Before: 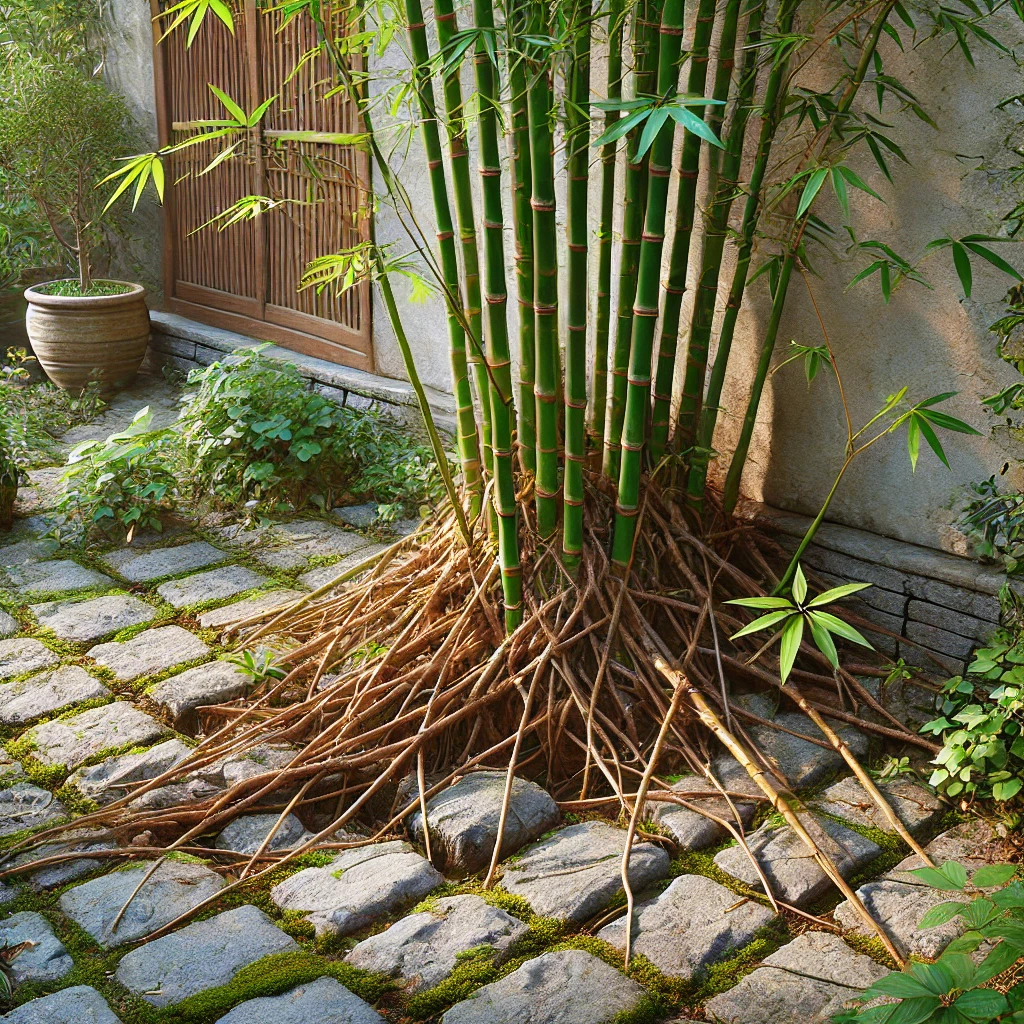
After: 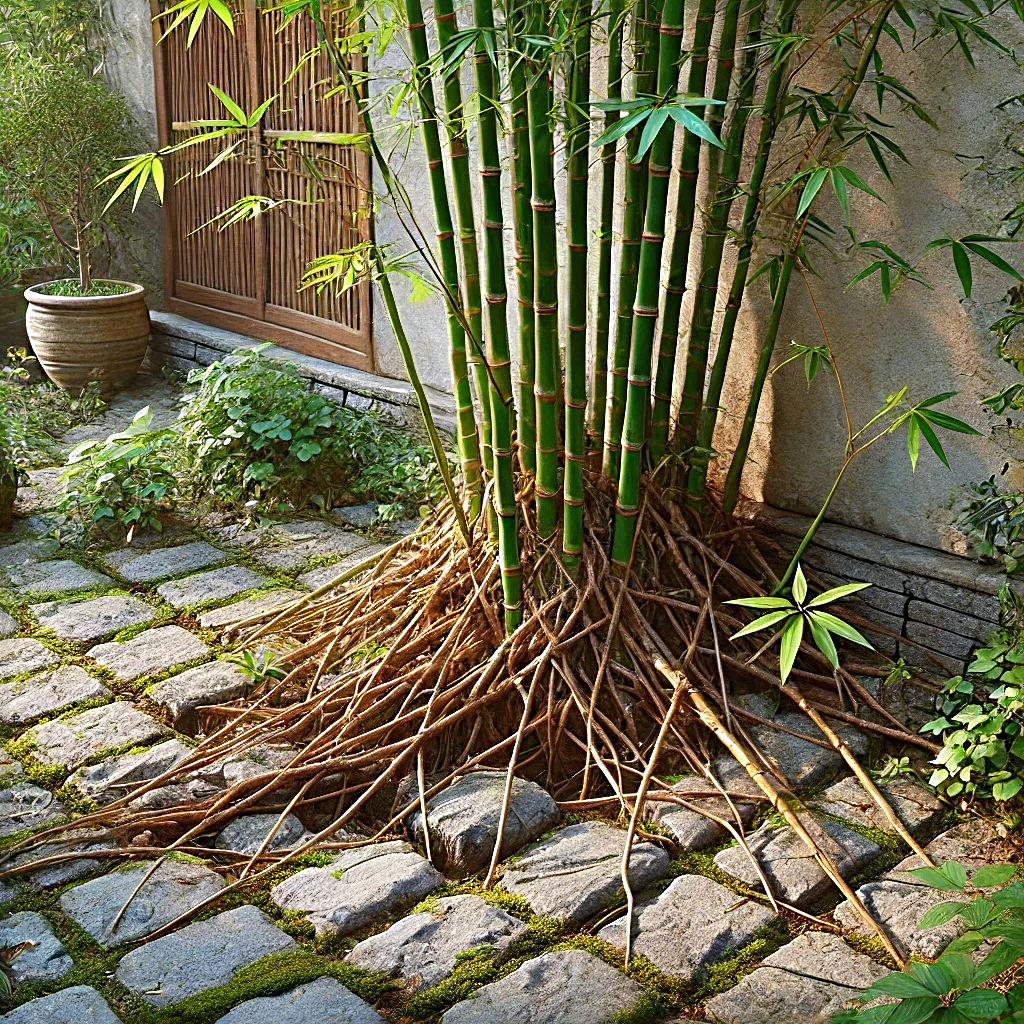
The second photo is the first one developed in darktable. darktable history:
sharpen: radius 4
tone equalizer: edges refinement/feathering 500, mask exposure compensation -1.57 EV, preserve details no
color zones: curves: ch1 [(0, 0.513) (0.143, 0.524) (0.286, 0.511) (0.429, 0.506) (0.571, 0.503) (0.714, 0.503) (0.857, 0.508) (1, 0.513)]
